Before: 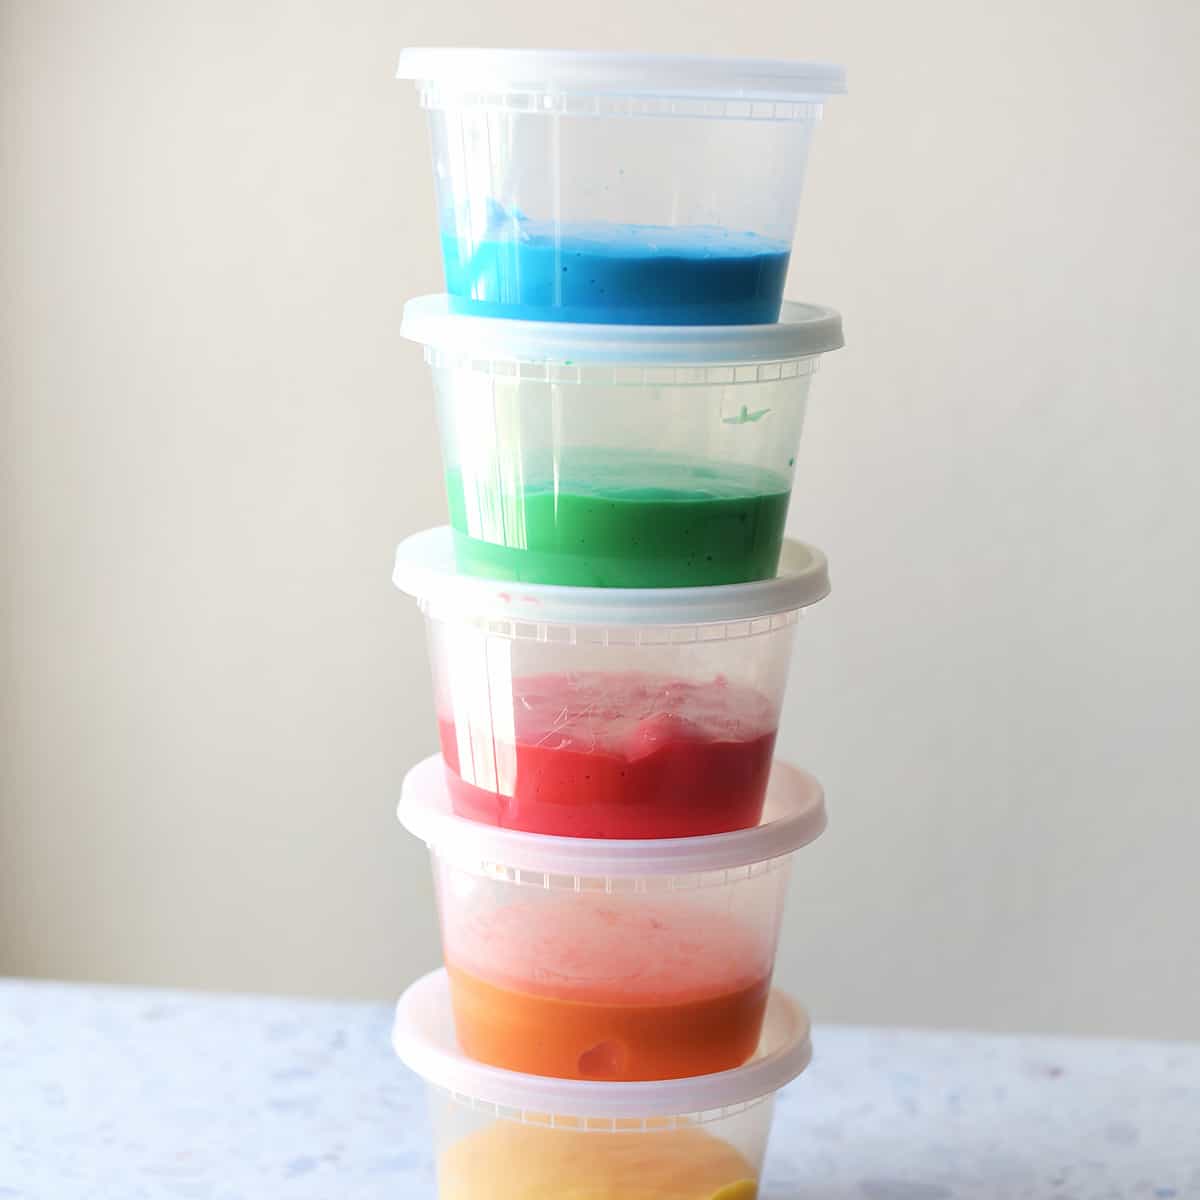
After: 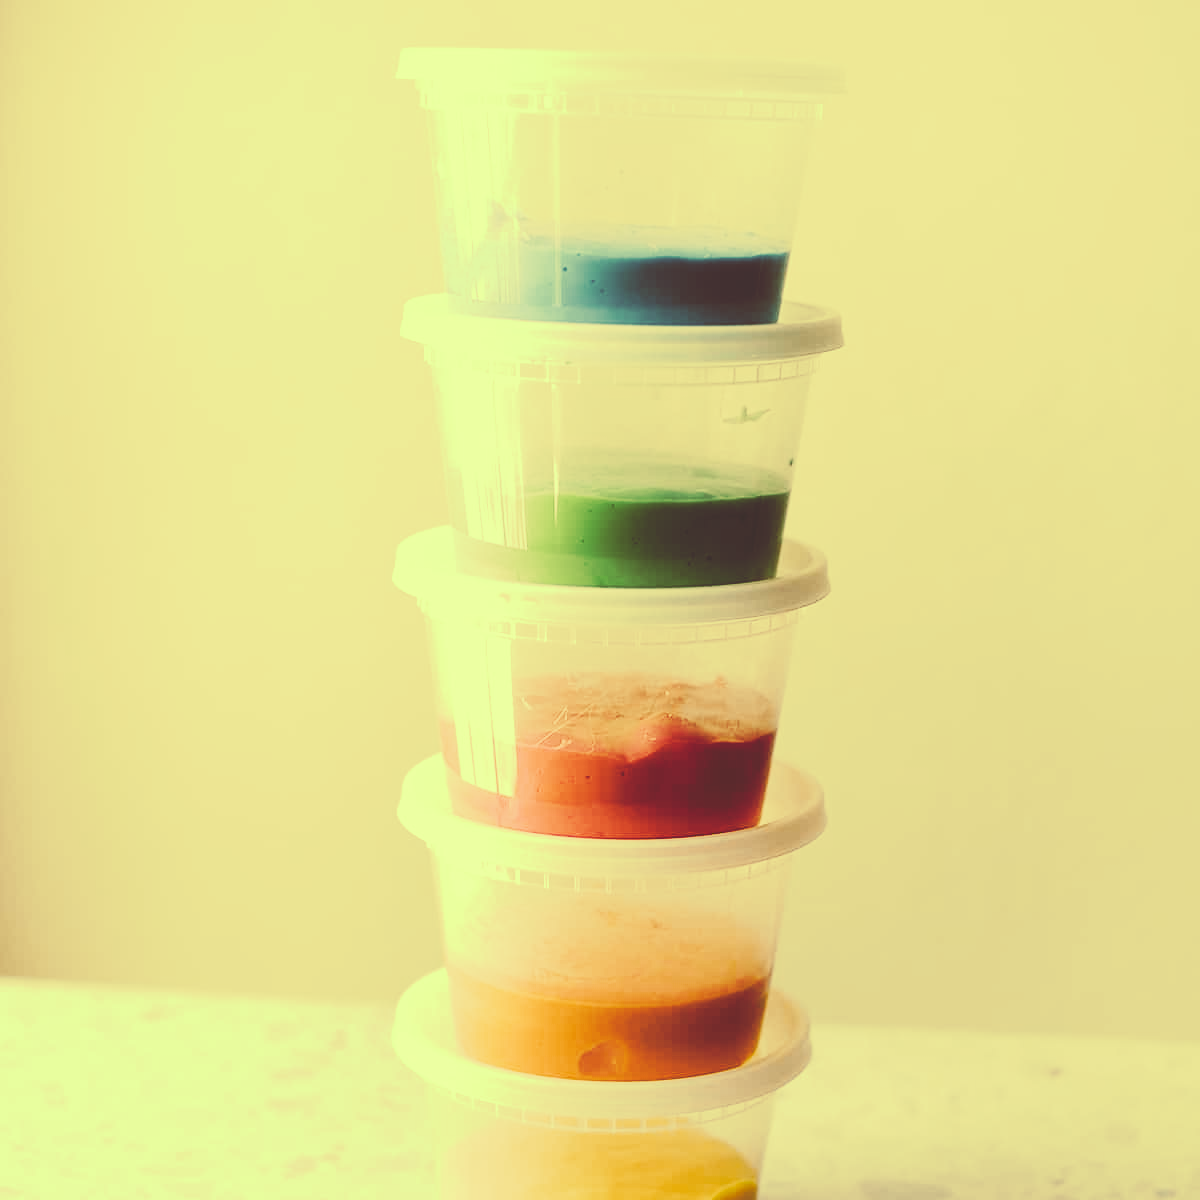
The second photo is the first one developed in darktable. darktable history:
tone curve: curves: ch0 [(0, 0) (0.003, 0.184) (0.011, 0.184) (0.025, 0.189) (0.044, 0.192) (0.069, 0.194) (0.1, 0.2) (0.136, 0.202) (0.177, 0.206) (0.224, 0.214) (0.277, 0.243) (0.335, 0.297) (0.399, 0.39) (0.468, 0.508) (0.543, 0.653) (0.623, 0.754) (0.709, 0.834) (0.801, 0.887) (0.898, 0.925) (1, 1)], preserve colors none
color look up table: target L [96.73, 89.62, 85.39, 87.43, 67.14, 64.73, 57.67, 58.71, 31.55, 25.46, 201.61, 81.86, 75.15, 69.27, 62.46, 62.54, 58.63, 52.16, 51.33, 40.27, 35.75, 28.62, 15.85, 13, 10.16, 97.67, 91.17, 84.83, 75.99, 87.53, 69.19, 74.94, 58.59, 78.41, 52.88, 45.74, 33.35, 28.83, 44.92, 33.36, 46.38, 16.02, 11.14, 87.02, 67.88, 54.38, 54.85, 39.63, 13.05], target a [-35.35, -14.29, -24.47, -34.68, -35.6, -20.19, -22.84, -3.033, -1.354, 10.03, 0, 5.417, 17.25, 3.578, 19.05, 35.49, 35.56, 5.328, 26.52, 13.69, 16.91, 33.67, 56.68, 51.19, 45.9, -27.72, -9.784, -10.11, 13.85, -1.723, 5.355, 2.21, 35, 9.864, 15.32, 18.07, 16.7, 11.14, 14.86, 5.334, 22.72, 50.49, 47.82, -32.89, -3.048, -16.29, -14.85, -6.869, 40.65], target b [72.13, 57.72, 52.84, 53.66, 38.09, 40.48, 29.82, 34.4, 18.27, 43.09, -0.001, 51.71, 41.19, 31.65, 49, 23.57, 43.37, 16.48, 30.64, 68.56, 41.99, 48.53, 26.51, 21.65, 16.77, 66.68, 55.31, 45.92, 37.9, 51.07, 27.51, 30.58, 14.4, 35.78, 10.12, 4.284, 4.695, 28.71, -12.8, -7.992, -9.646, -23.41, 18.4, 48.94, 25.89, 14.42, 4.139, 4.858, 21.7], num patches 49
